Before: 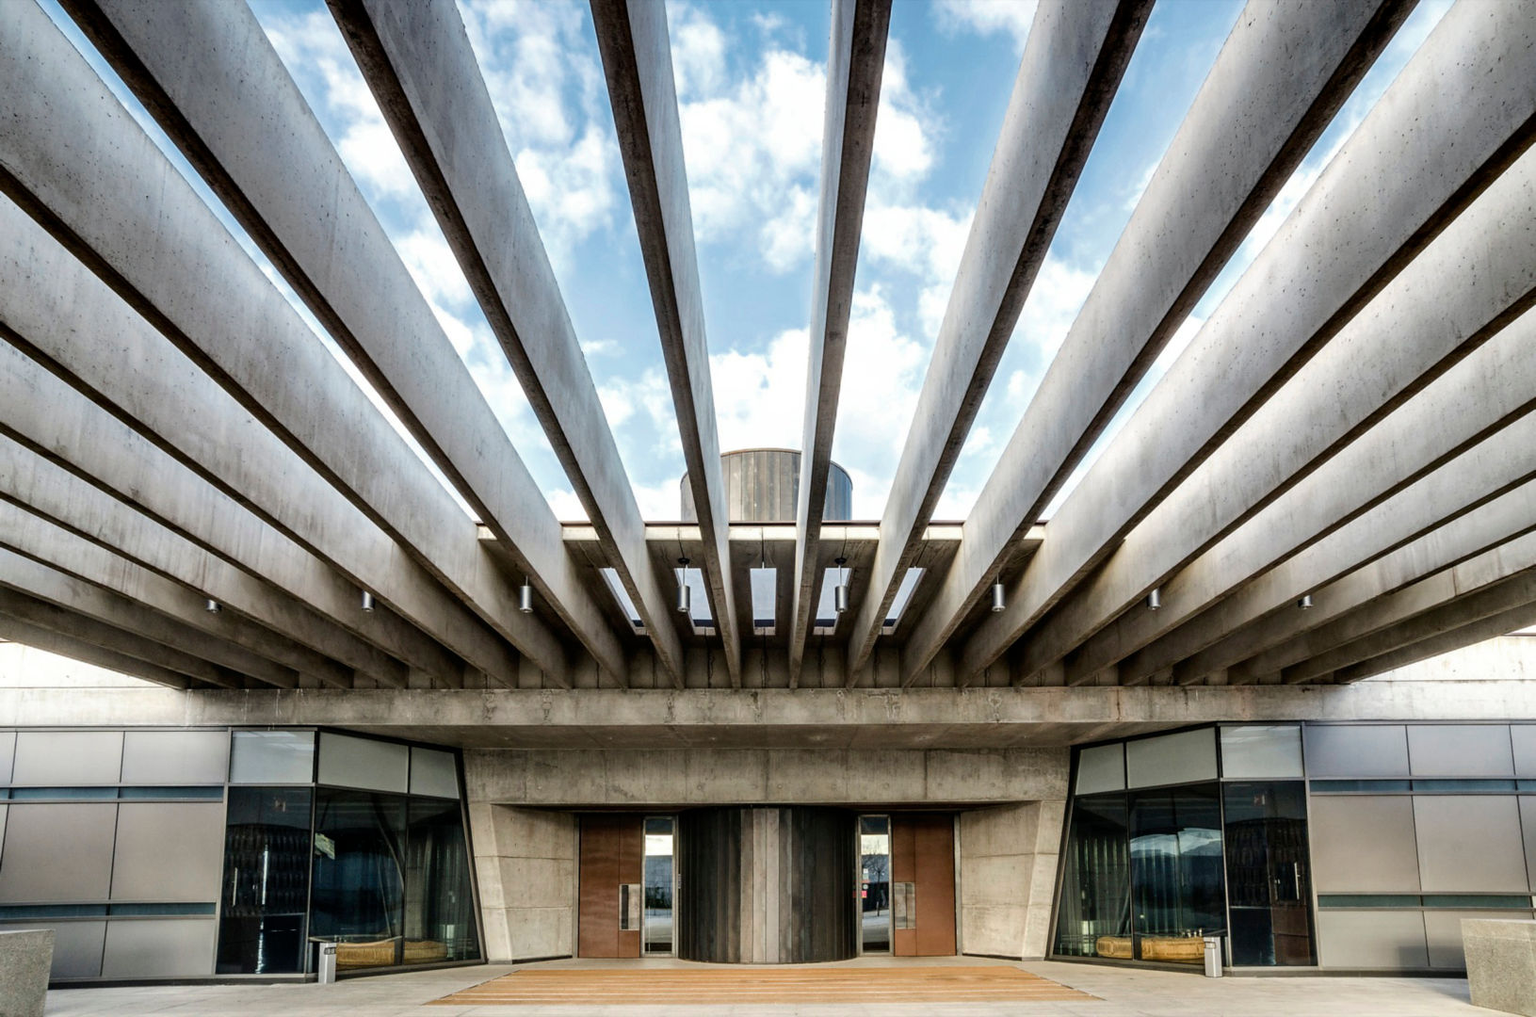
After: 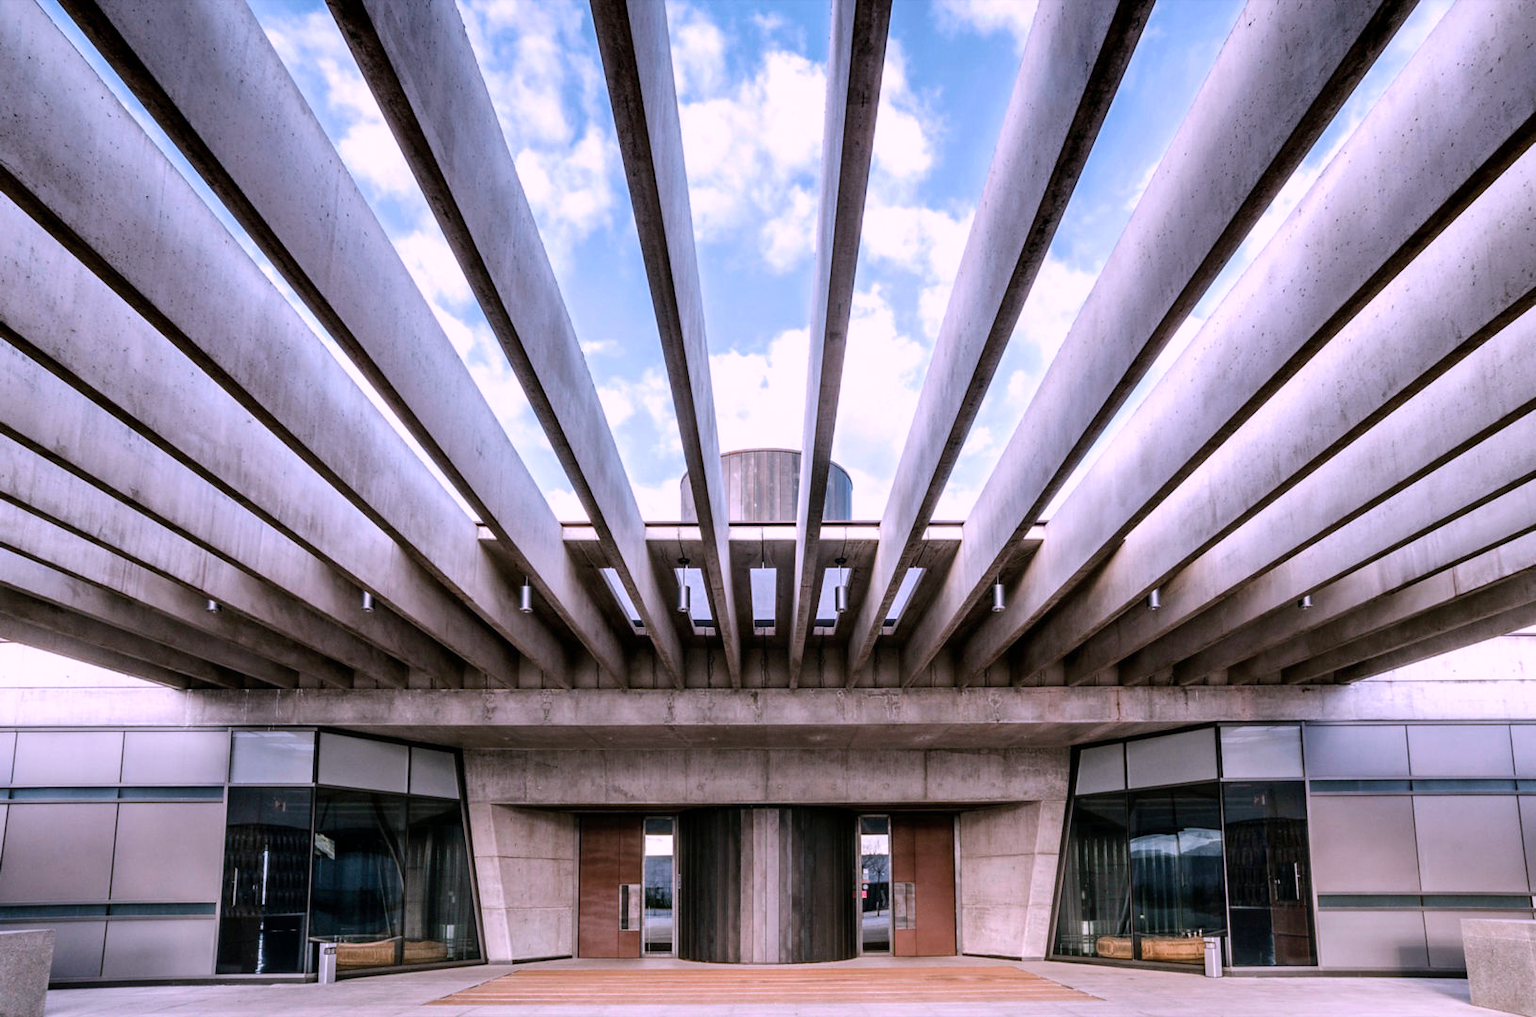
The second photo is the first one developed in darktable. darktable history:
tone equalizer: on, module defaults
color correction: highlights a* 15.03, highlights b* -25.07
